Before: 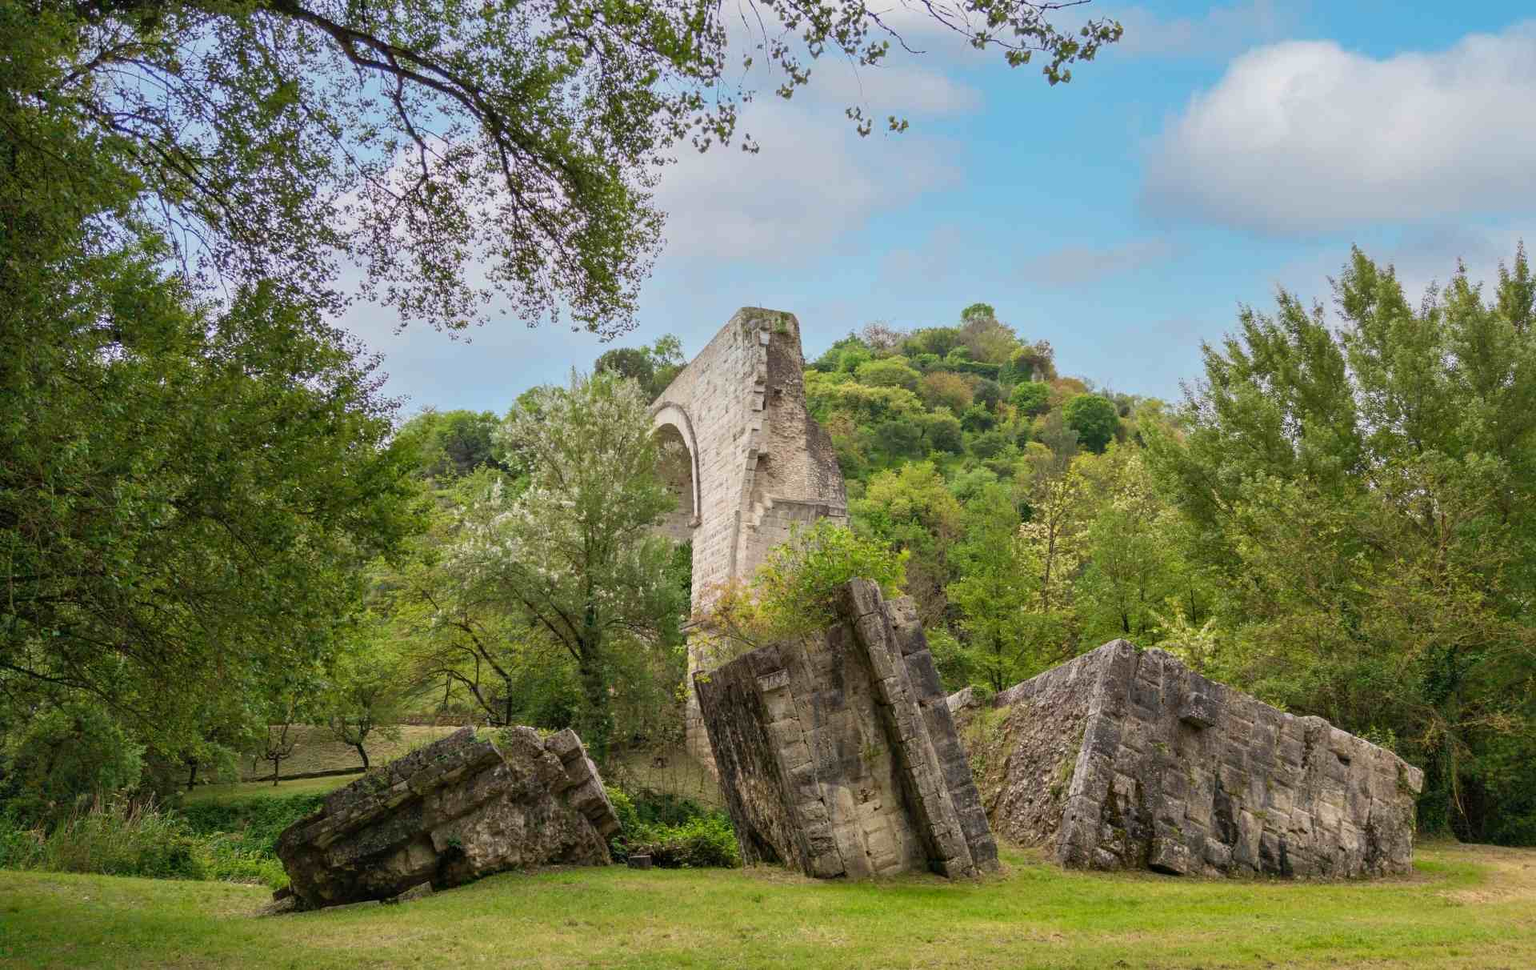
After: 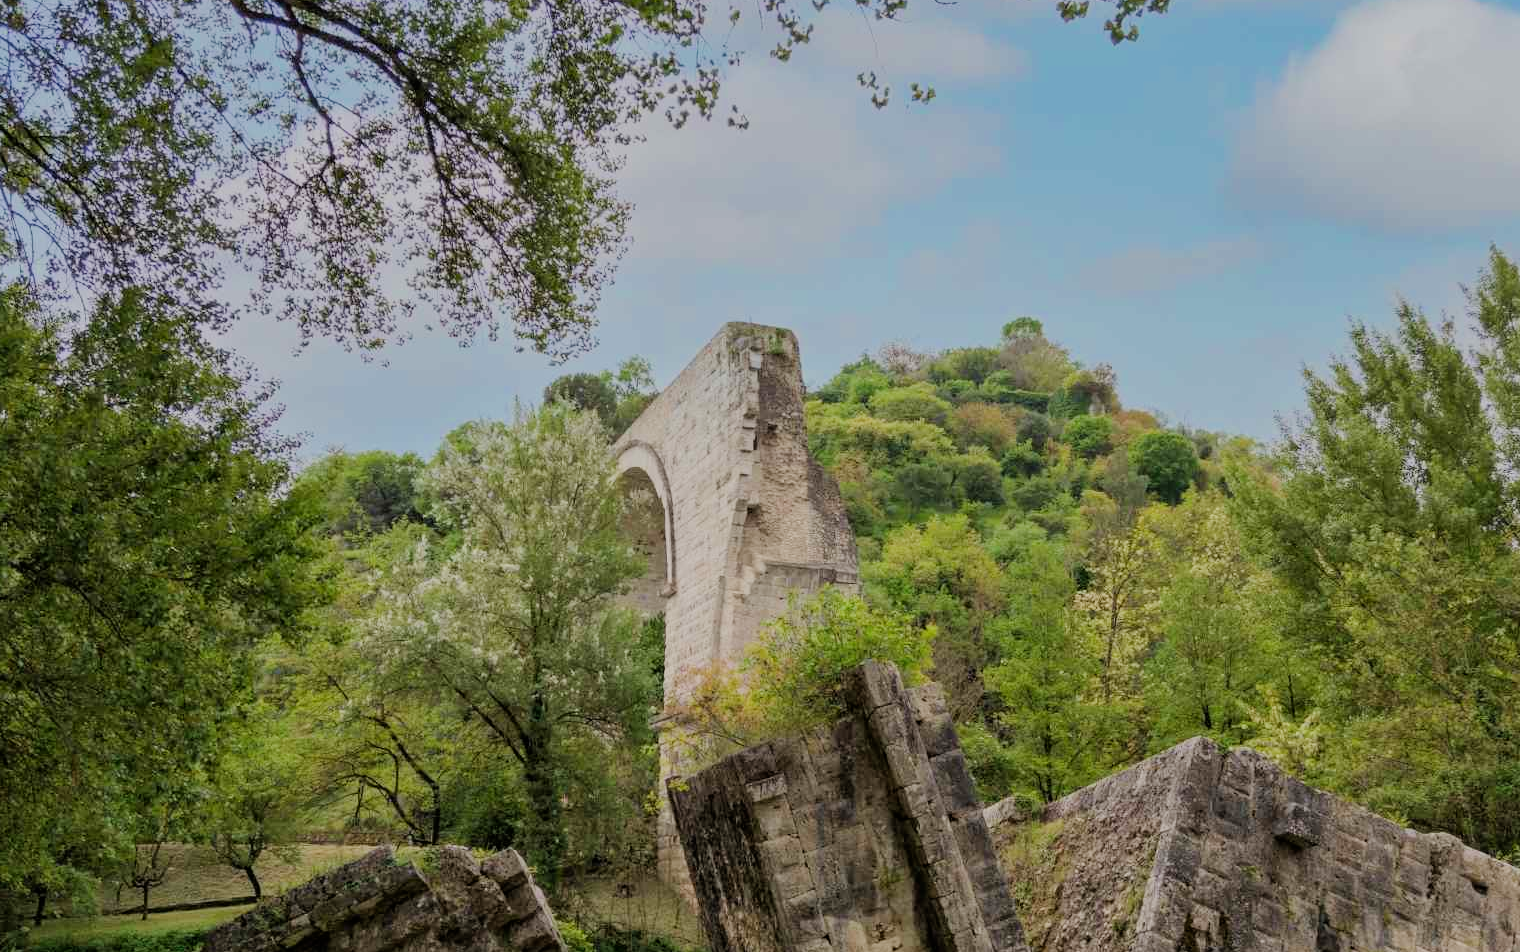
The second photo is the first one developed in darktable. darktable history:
filmic rgb: black relative exposure -7.22 EV, white relative exposure 5.39 EV, hardness 3.03
crop and rotate: left 10.441%, top 5.125%, right 10.344%, bottom 16.279%
